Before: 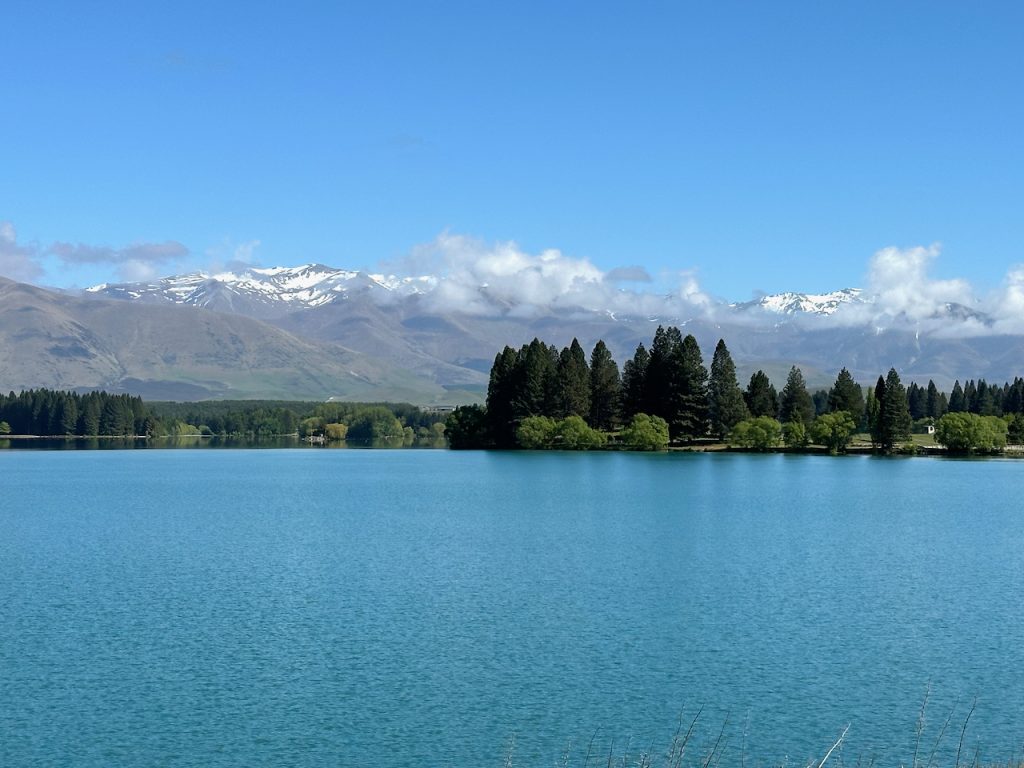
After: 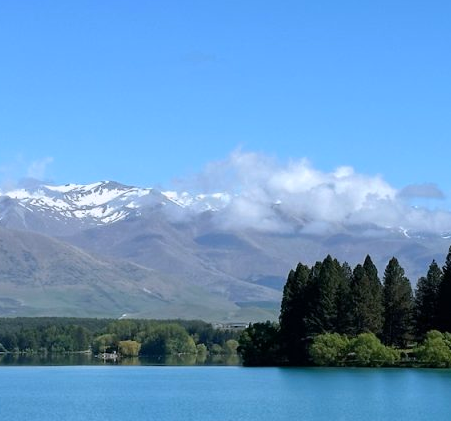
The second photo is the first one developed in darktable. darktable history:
crop: left 20.248%, top 10.86%, right 35.675%, bottom 34.321%
color calibration: illuminant as shot in camera, x 0.358, y 0.373, temperature 4628.91 K
